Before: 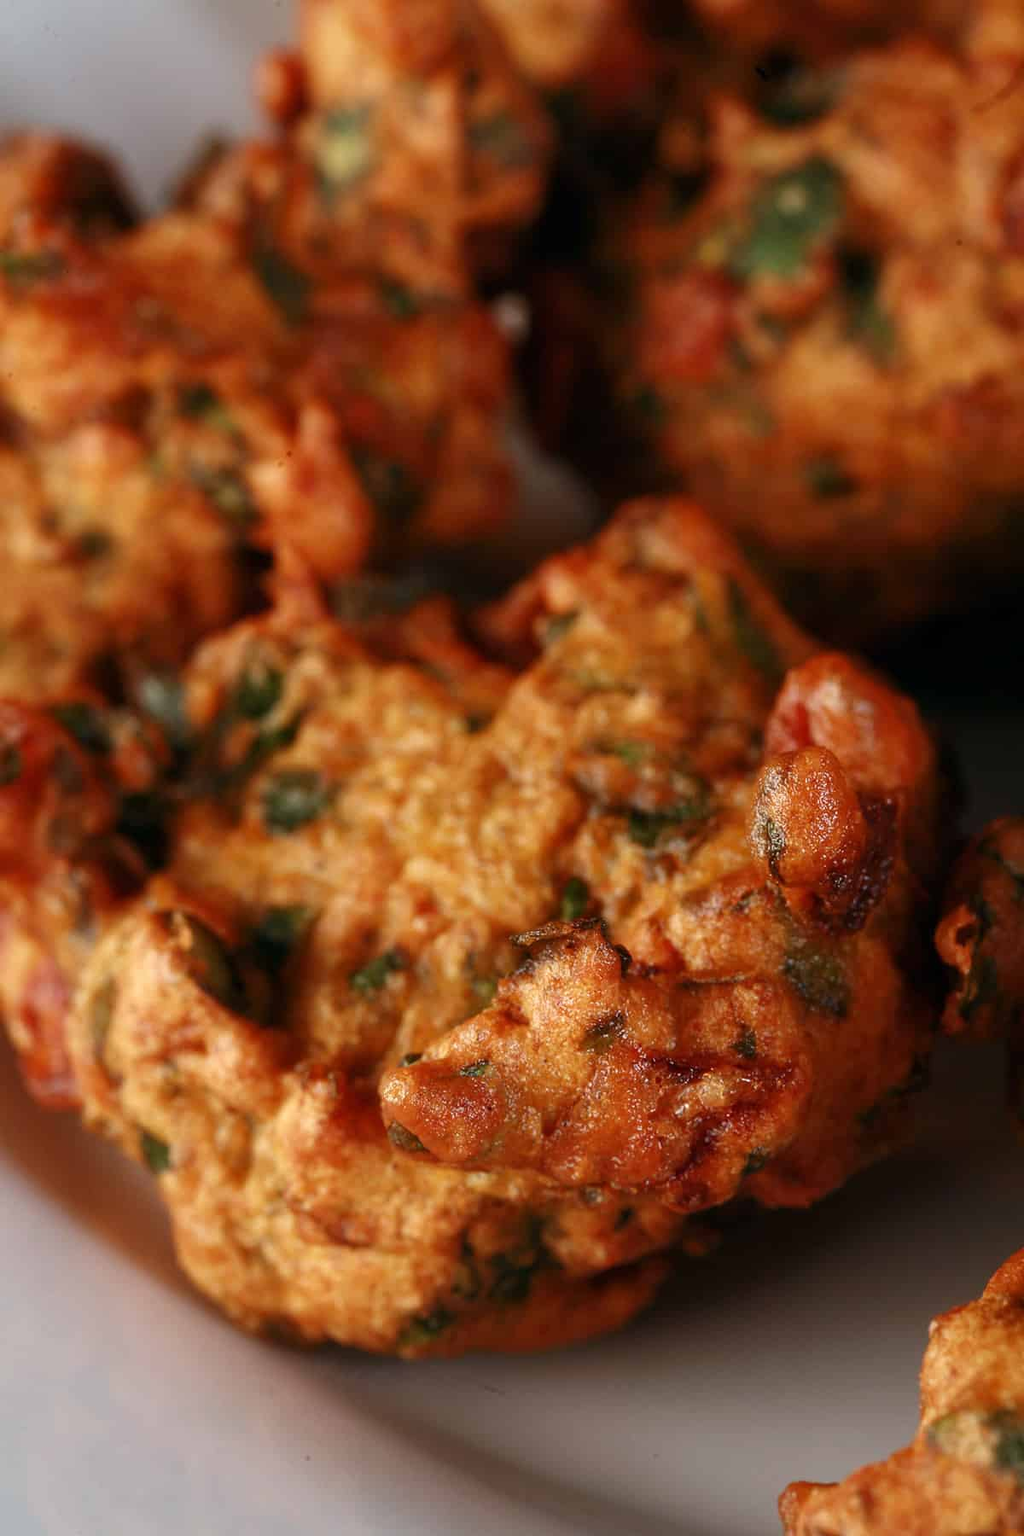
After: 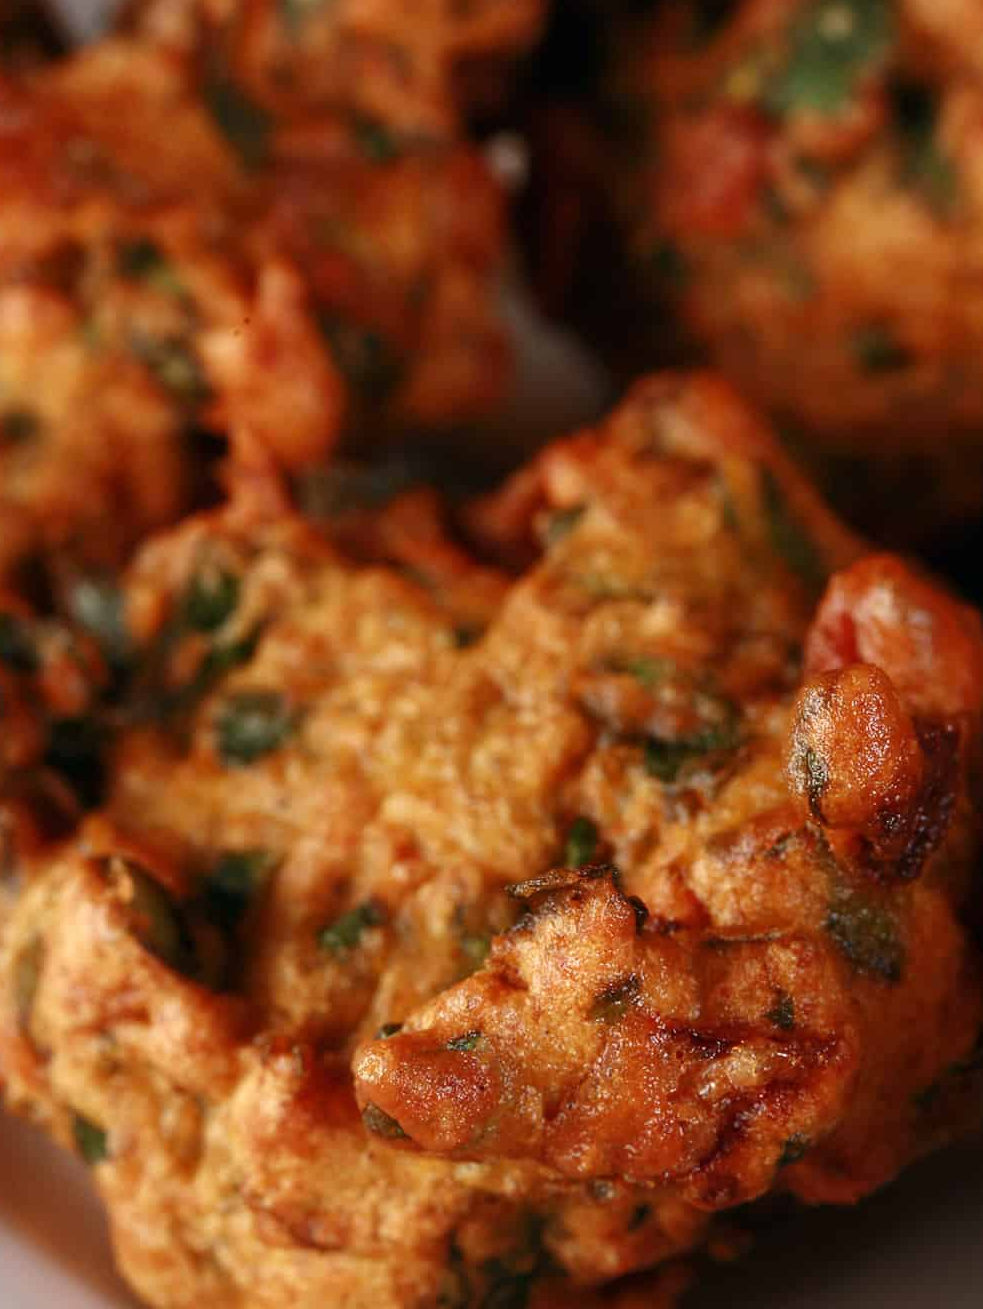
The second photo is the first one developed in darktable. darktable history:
crop: left 7.747%, top 11.761%, right 10.305%, bottom 15.475%
